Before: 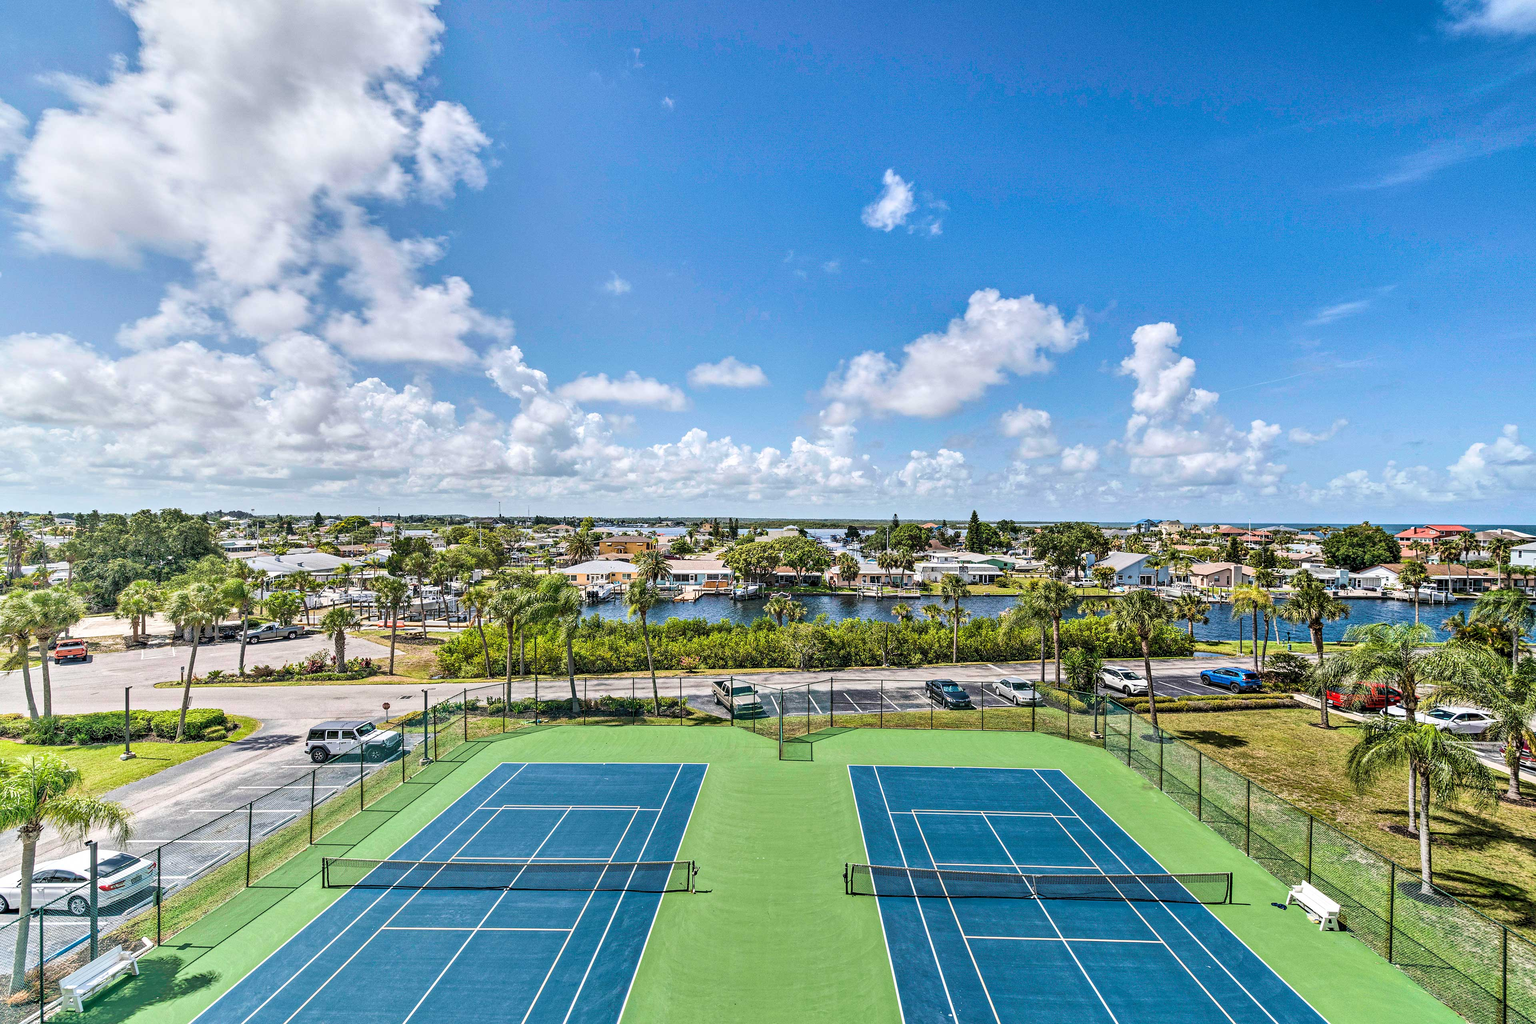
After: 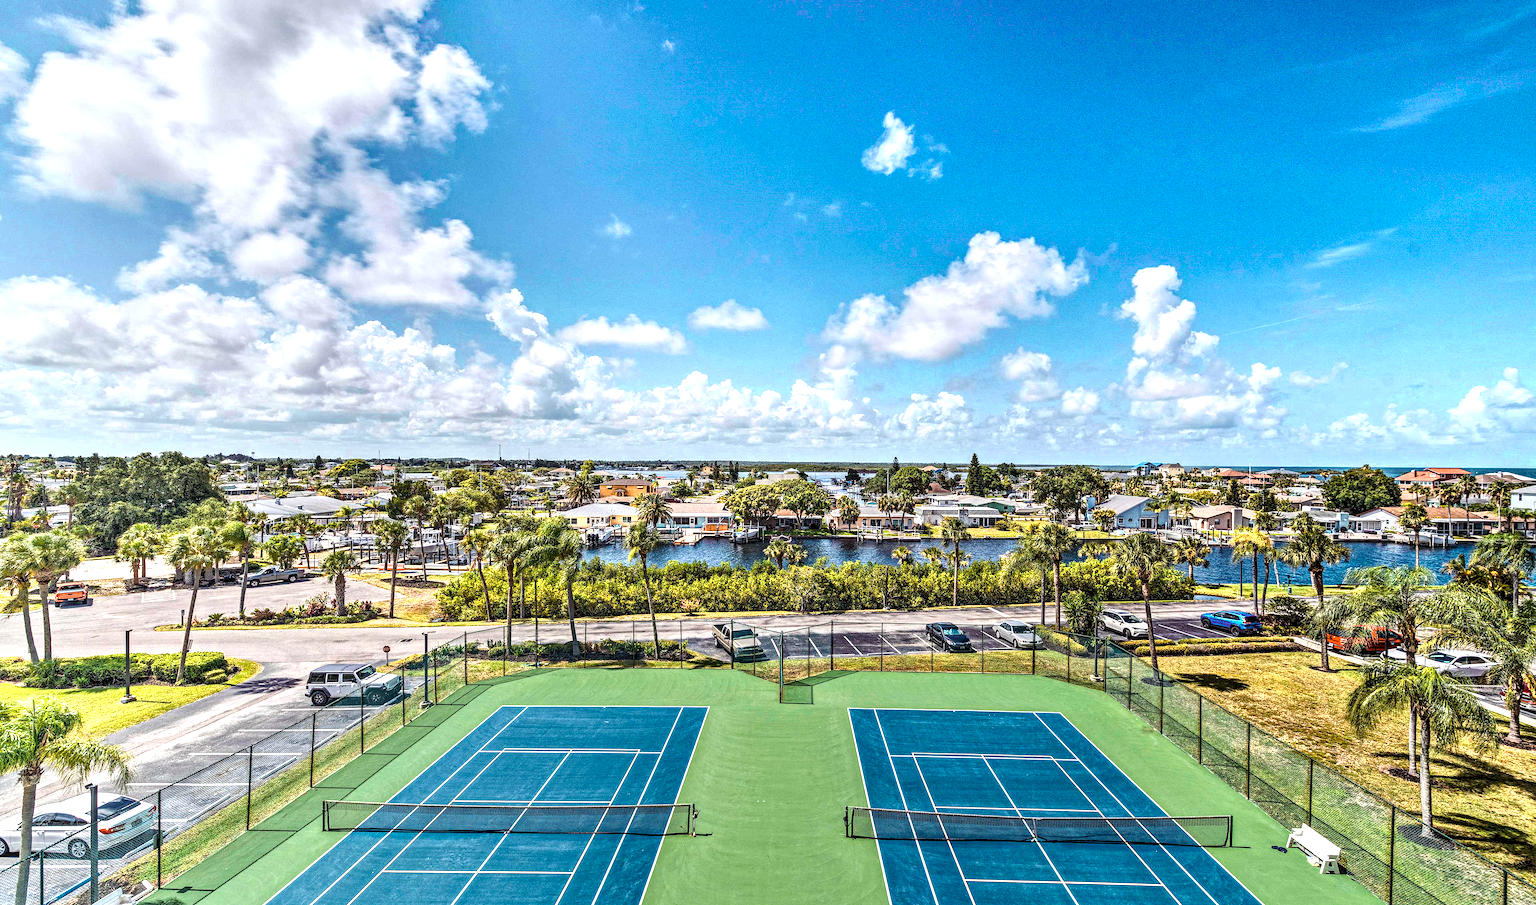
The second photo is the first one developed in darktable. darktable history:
color balance rgb: shadows lift › chroma 6.26%, shadows lift › hue 303.63°, perceptual saturation grading › global saturation 20%, perceptual saturation grading › highlights -25.231%, perceptual saturation grading › shadows 25.101%, perceptual brilliance grading › highlights 13.168%, perceptual brilliance grading › mid-tones 8.942%, perceptual brilliance grading › shadows -17.63%, global vibrance 20%
crop and rotate: top 5.618%, bottom 5.932%
color zones: curves: ch0 [(0.018, 0.548) (0.197, 0.654) (0.425, 0.447) (0.605, 0.658) (0.732, 0.579)]; ch1 [(0.105, 0.531) (0.224, 0.531) (0.386, 0.39) (0.618, 0.456) (0.732, 0.456) (0.956, 0.421)]; ch2 [(0.039, 0.583) (0.215, 0.465) (0.399, 0.544) (0.465, 0.548) (0.614, 0.447) (0.724, 0.43) (0.882, 0.623) (0.956, 0.632)]
local contrast: on, module defaults
exposure: black level correction 0.002, exposure -0.2 EV, compensate highlight preservation false
